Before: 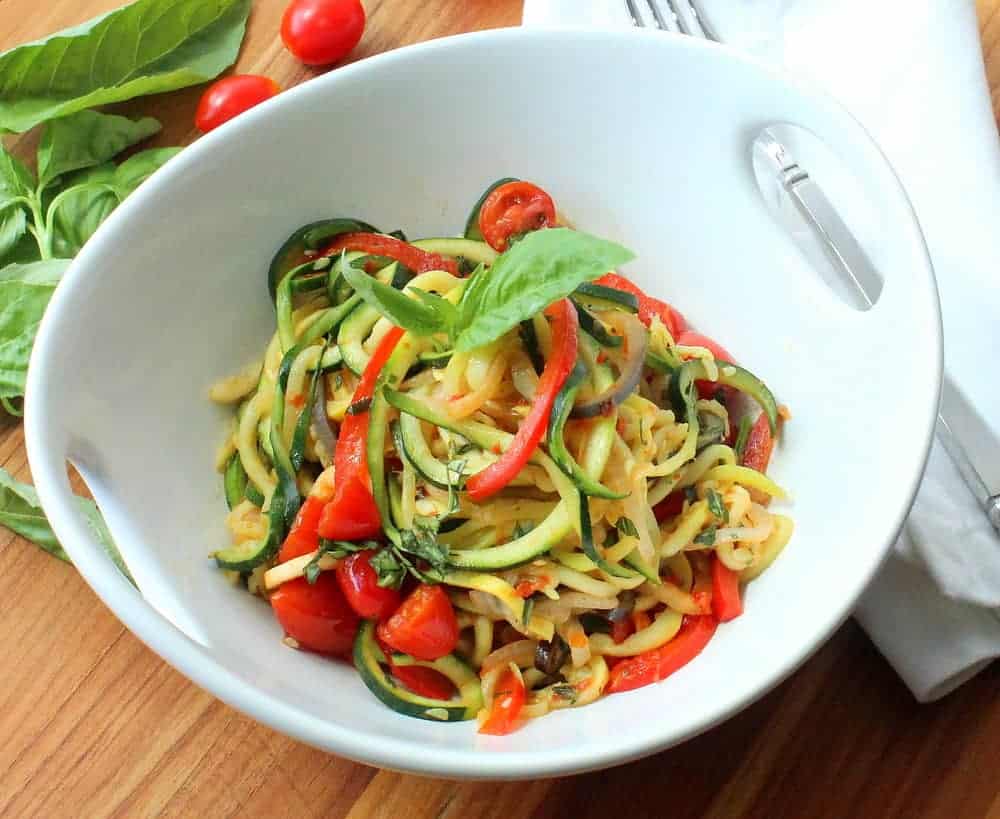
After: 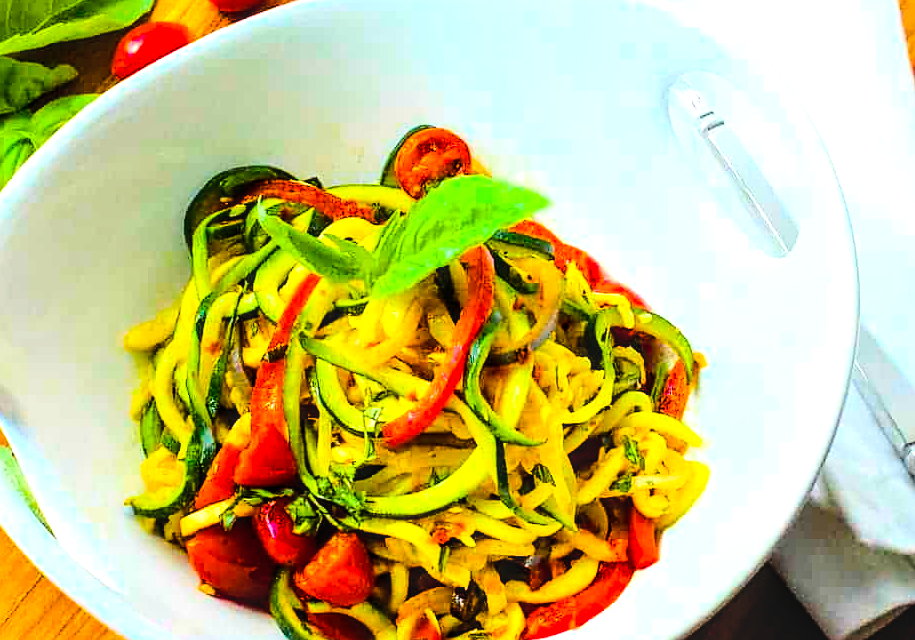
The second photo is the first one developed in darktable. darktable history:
exposure: black level correction 0.002, compensate highlight preservation false
color balance rgb: linear chroma grading › global chroma 14.728%, perceptual saturation grading › global saturation 63.995%, perceptual saturation grading › highlights 49.373%, perceptual saturation grading › shadows 29.618%, perceptual brilliance grading › highlights 6.148%, perceptual brilliance grading › mid-tones 16.424%, perceptual brilliance grading › shadows -5.133%, contrast 15.123%
crop: left 8.429%, top 6.55%, bottom 15.21%
base curve: curves: ch0 [(0, 0) (0.036, 0.025) (0.121, 0.166) (0.206, 0.329) (0.605, 0.79) (1, 1)]
local contrast: on, module defaults
sharpen: amount 0.497
